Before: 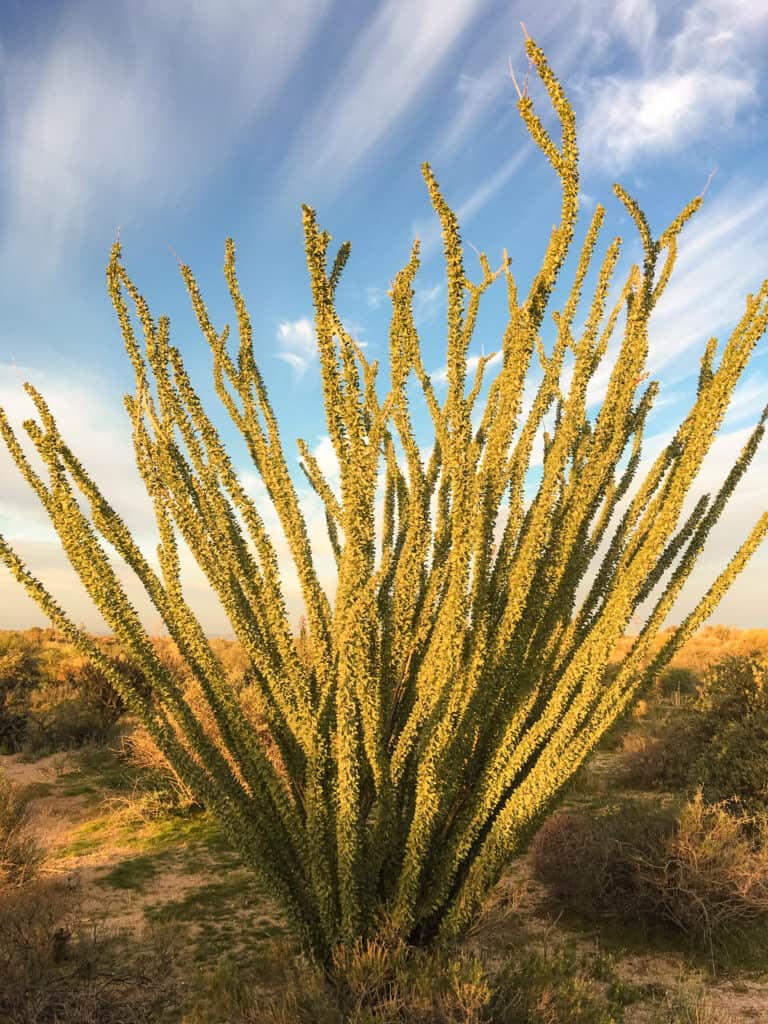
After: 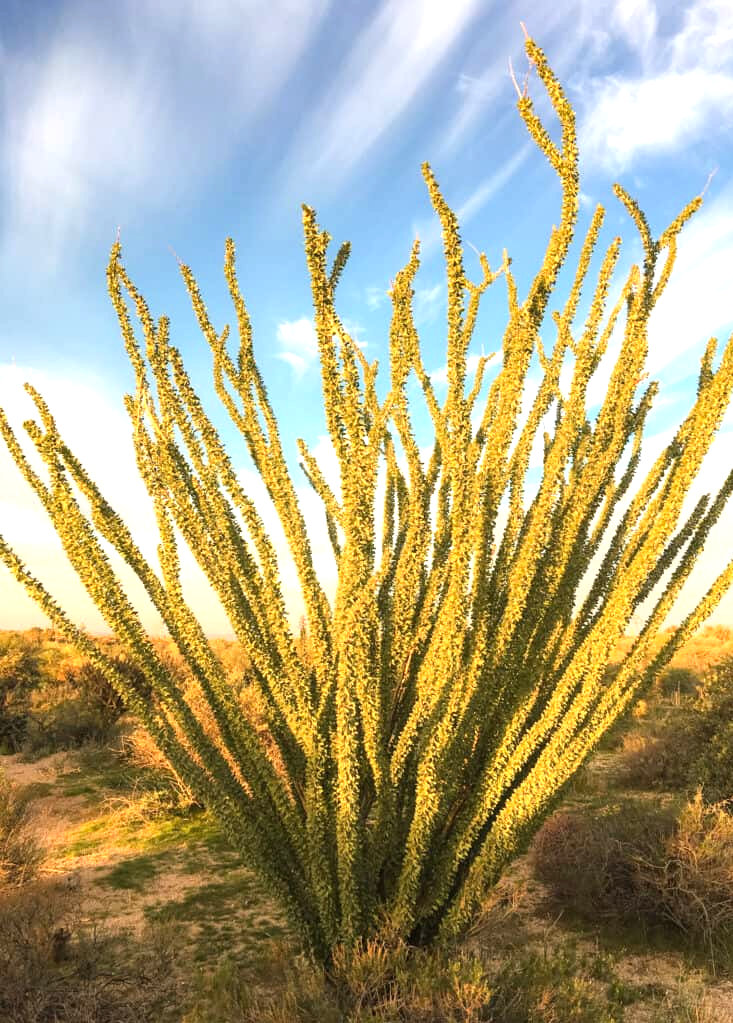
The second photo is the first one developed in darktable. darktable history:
exposure: exposure 0.57 EV, compensate highlight preservation false
color zones: curves: ch1 [(0, 0.513) (0.143, 0.524) (0.286, 0.511) (0.429, 0.506) (0.571, 0.503) (0.714, 0.503) (0.857, 0.508) (1, 0.513)]
crop: right 4.489%, bottom 0.016%
